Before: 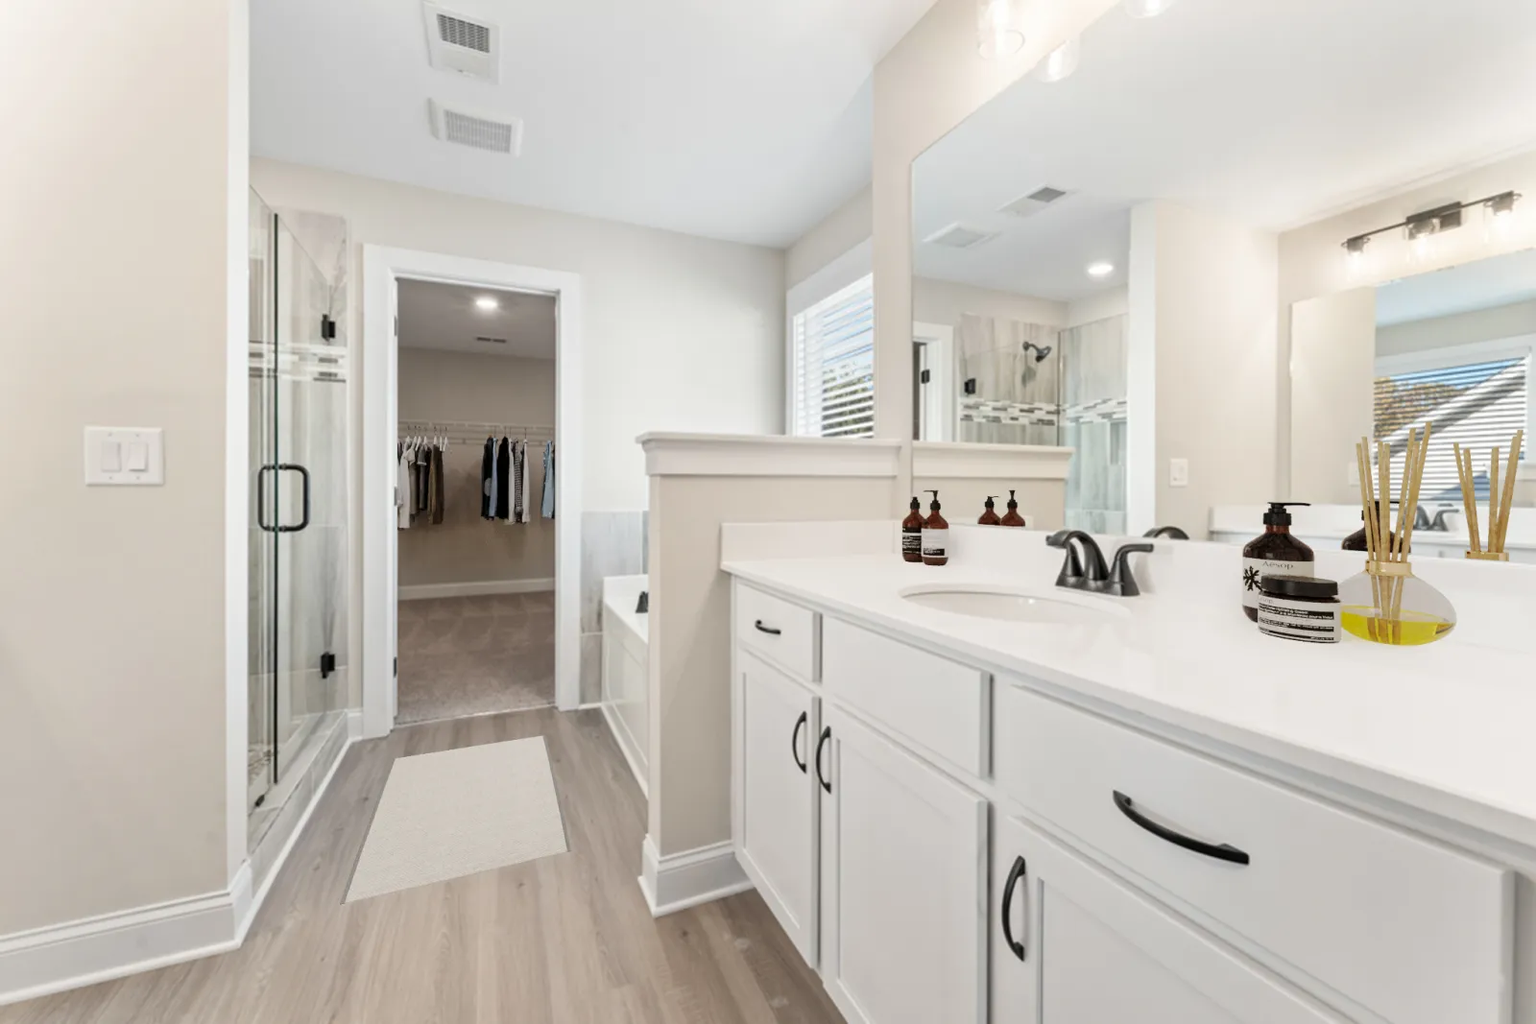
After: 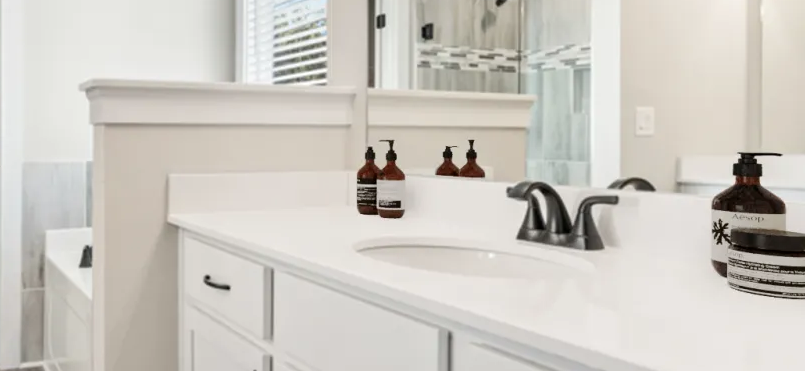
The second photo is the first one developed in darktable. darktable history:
color balance rgb: shadows lift › luminance -9.613%, linear chroma grading › shadows -1.77%, linear chroma grading › highlights -14.776%, linear chroma grading › global chroma -9.554%, linear chroma grading › mid-tones -10.233%, perceptual saturation grading › global saturation 24.873%
crop: left 36.466%, top 34.798%, right 13.204%, bottom 30.403%
